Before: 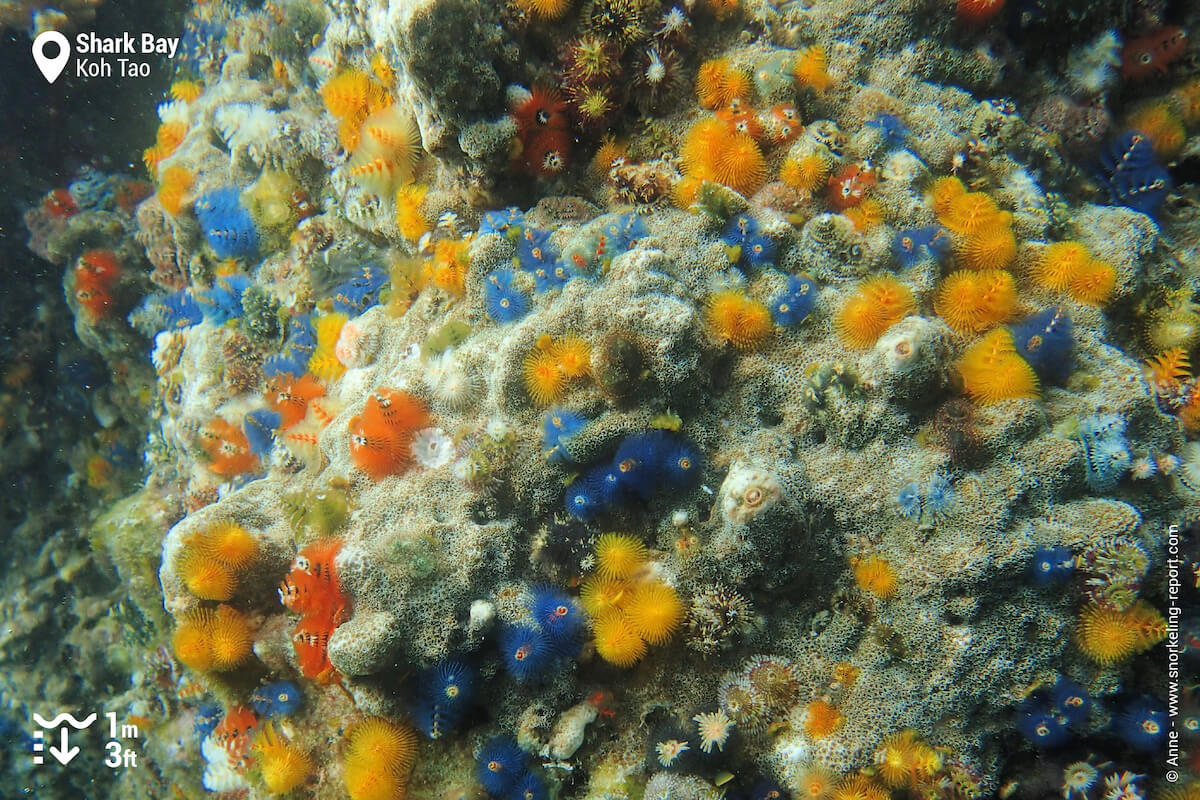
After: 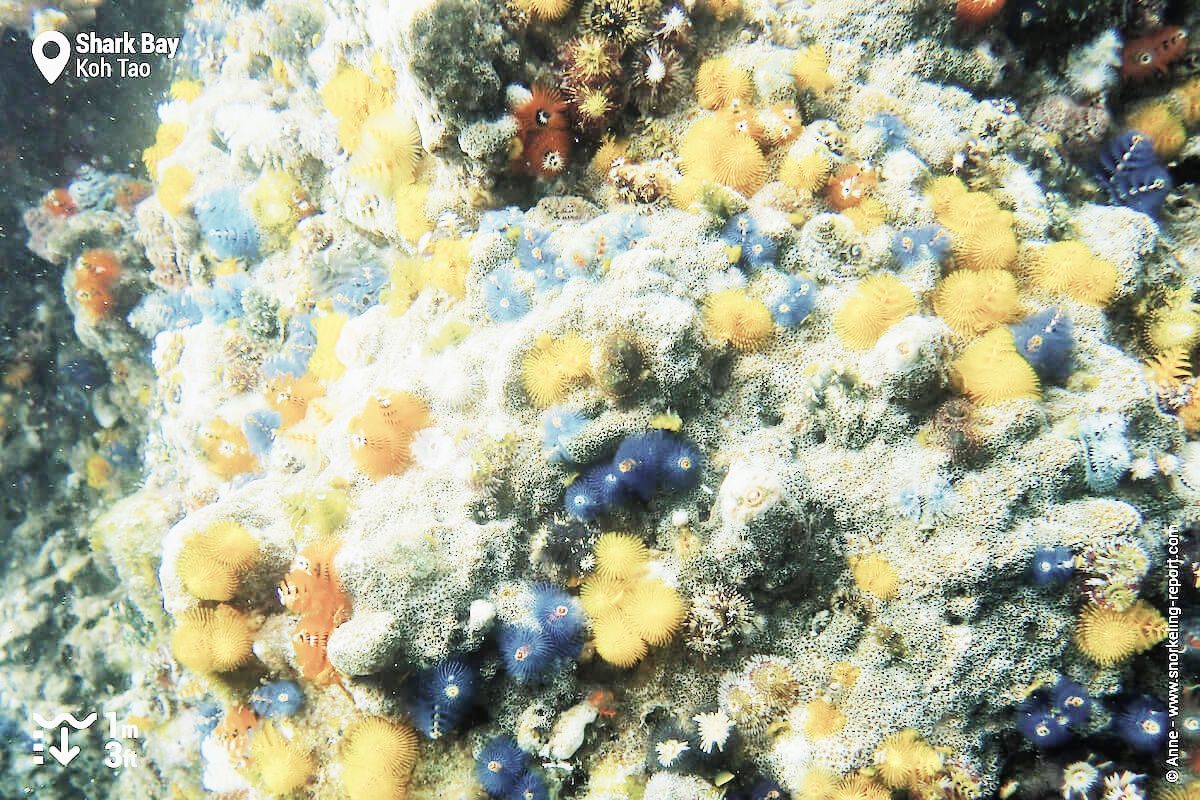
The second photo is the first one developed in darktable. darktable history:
color balance rgb: perceptual saturation grading › global saturation 30%, global vibrance 20%
sigmoid: contrast 1.8, skew -0.2, preserve hue 0%, red attenuation 0.1, red rotation 0.035, green attenuation 0.1, green rotation -0.017, blue attenuation 0.15, blue rotation -0.052, base primaries Rec2020
exposure: black level correction 0, exposure 1.9 EV, compensate highlight preservation false
color correction: saturation 0.5
